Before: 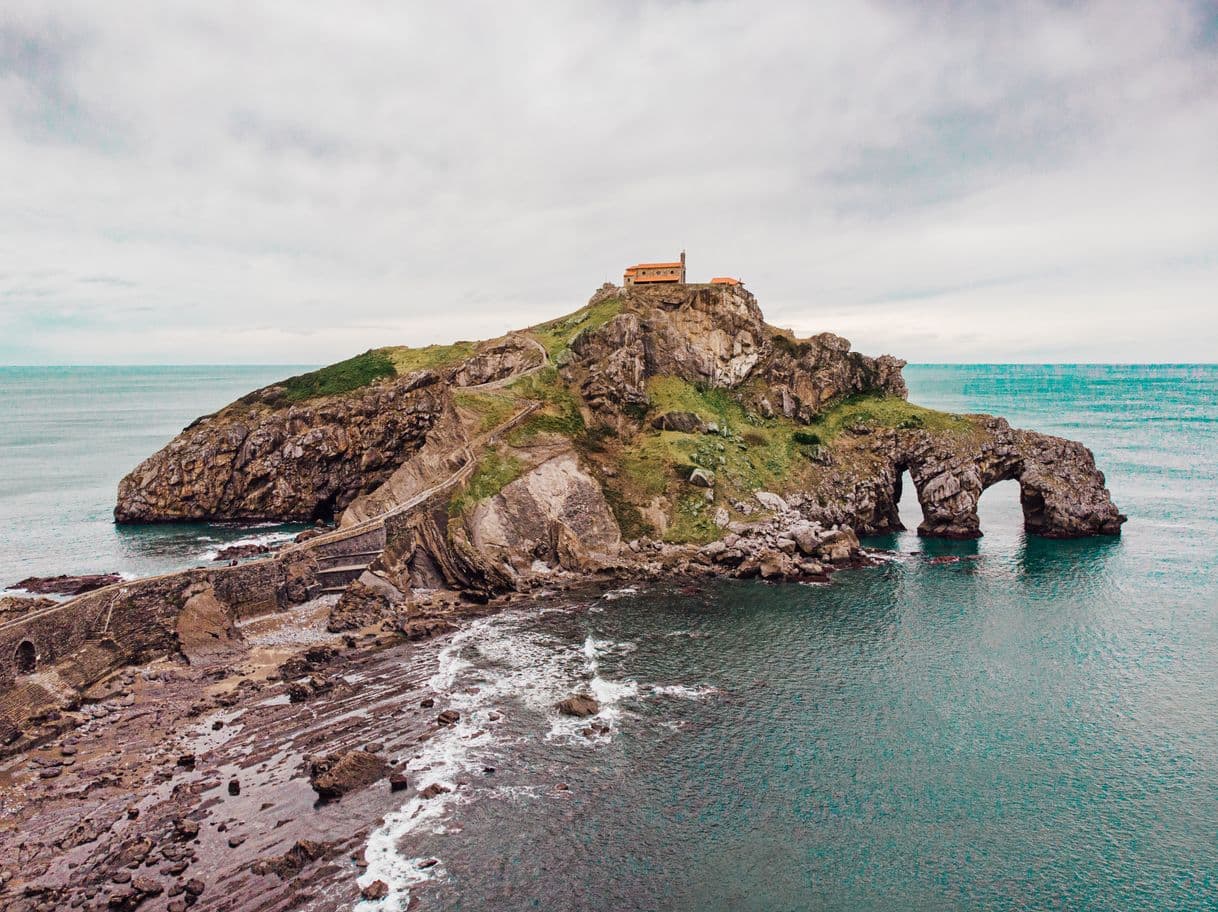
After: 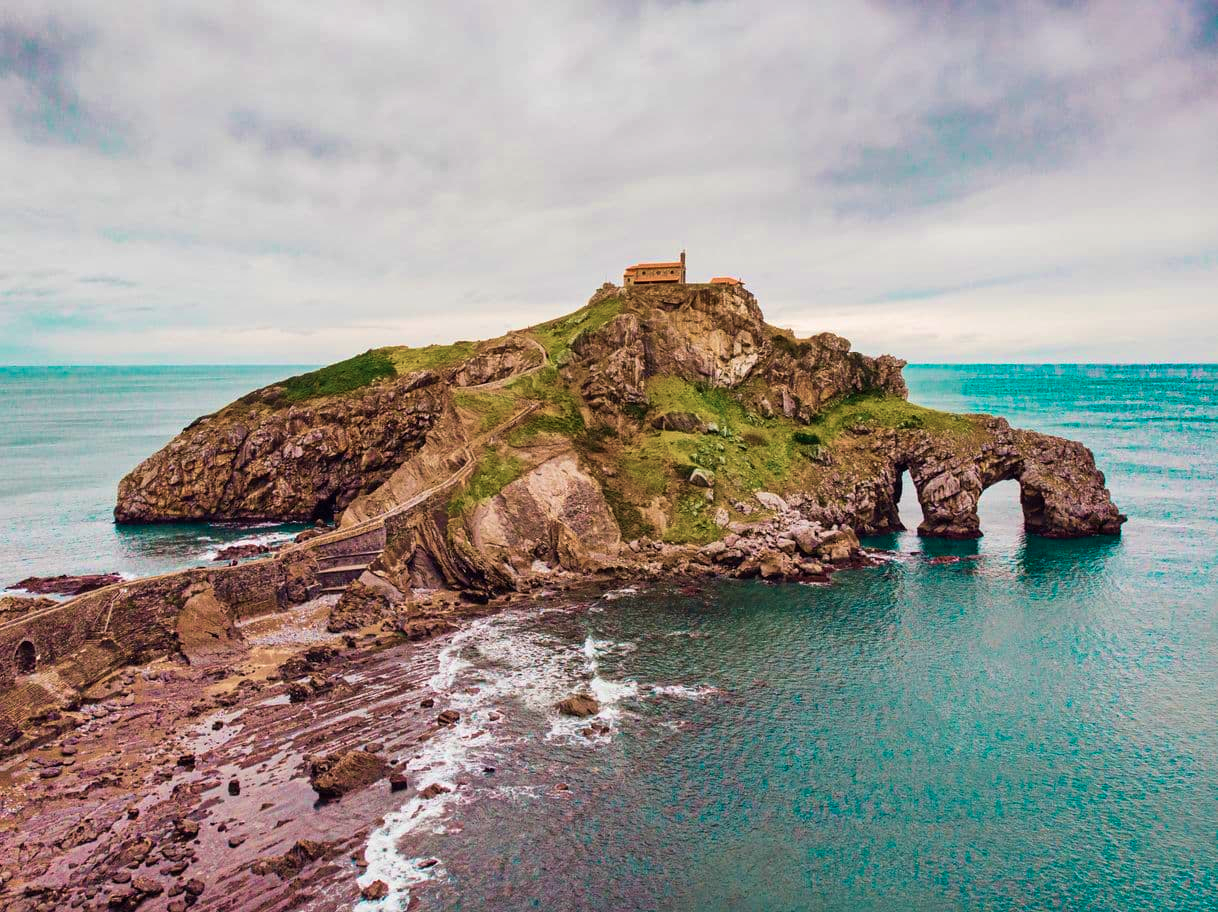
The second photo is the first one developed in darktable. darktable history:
shadows and highlights: radius 133.24, soften with gaussian
velvia: strength 74.41%
